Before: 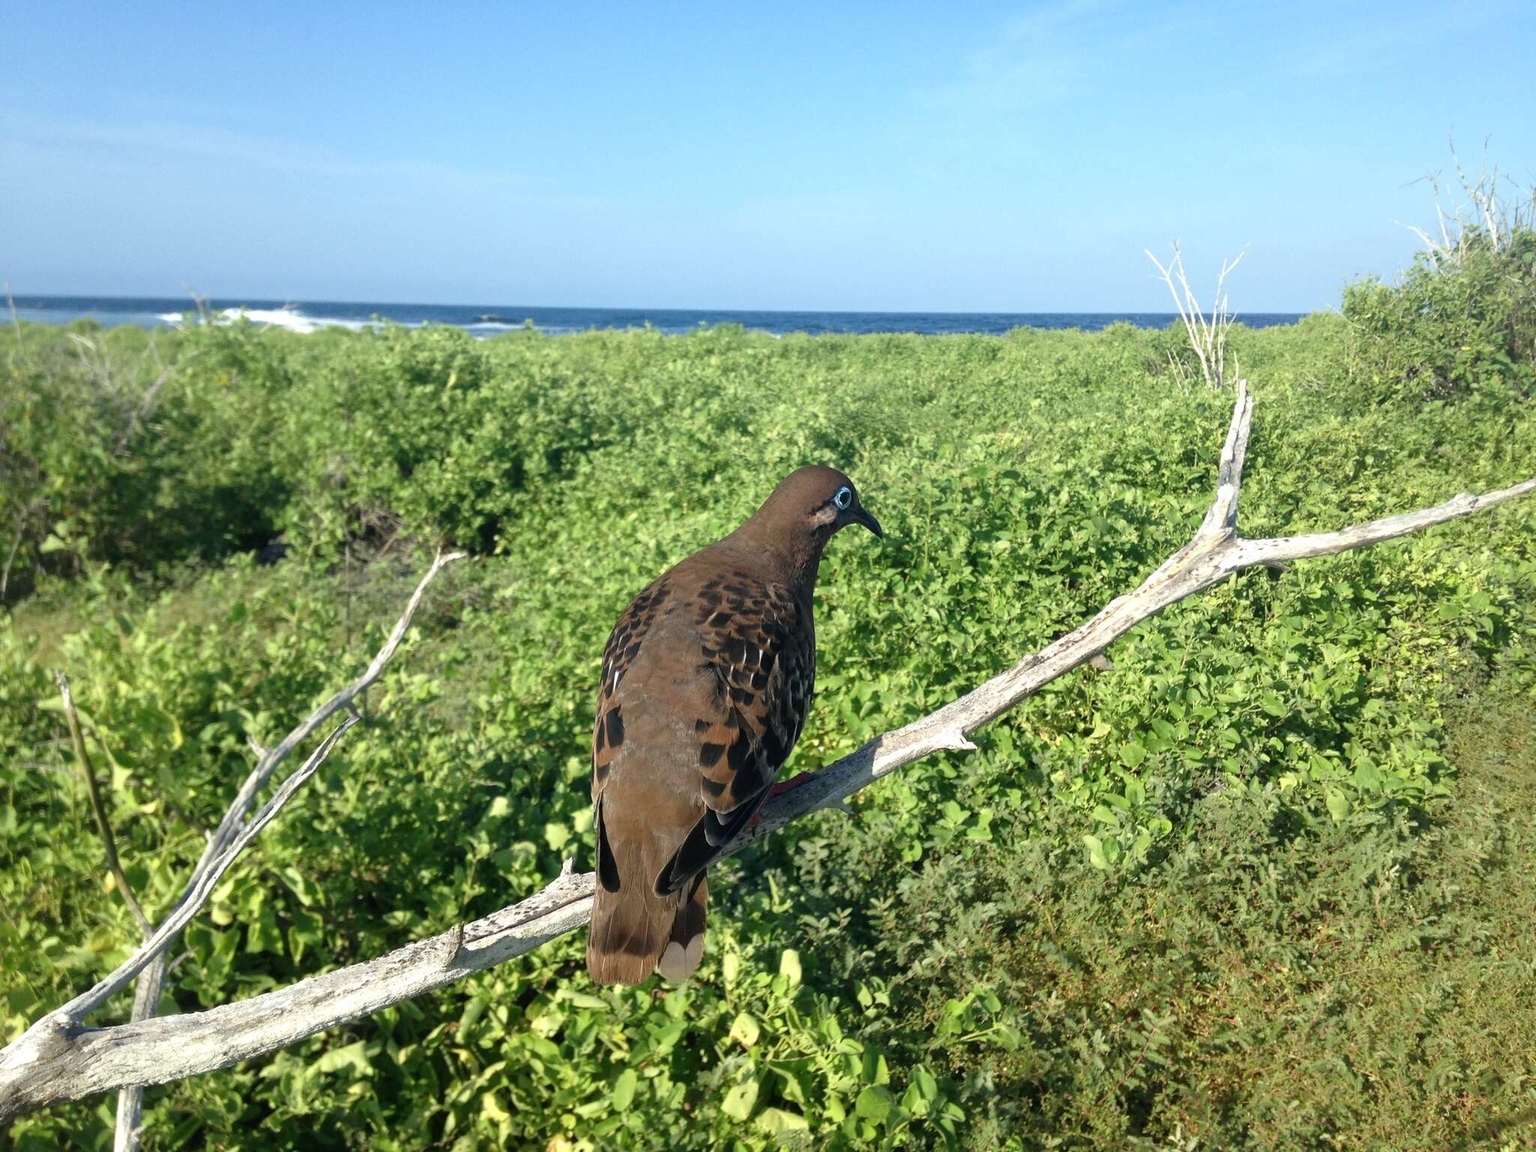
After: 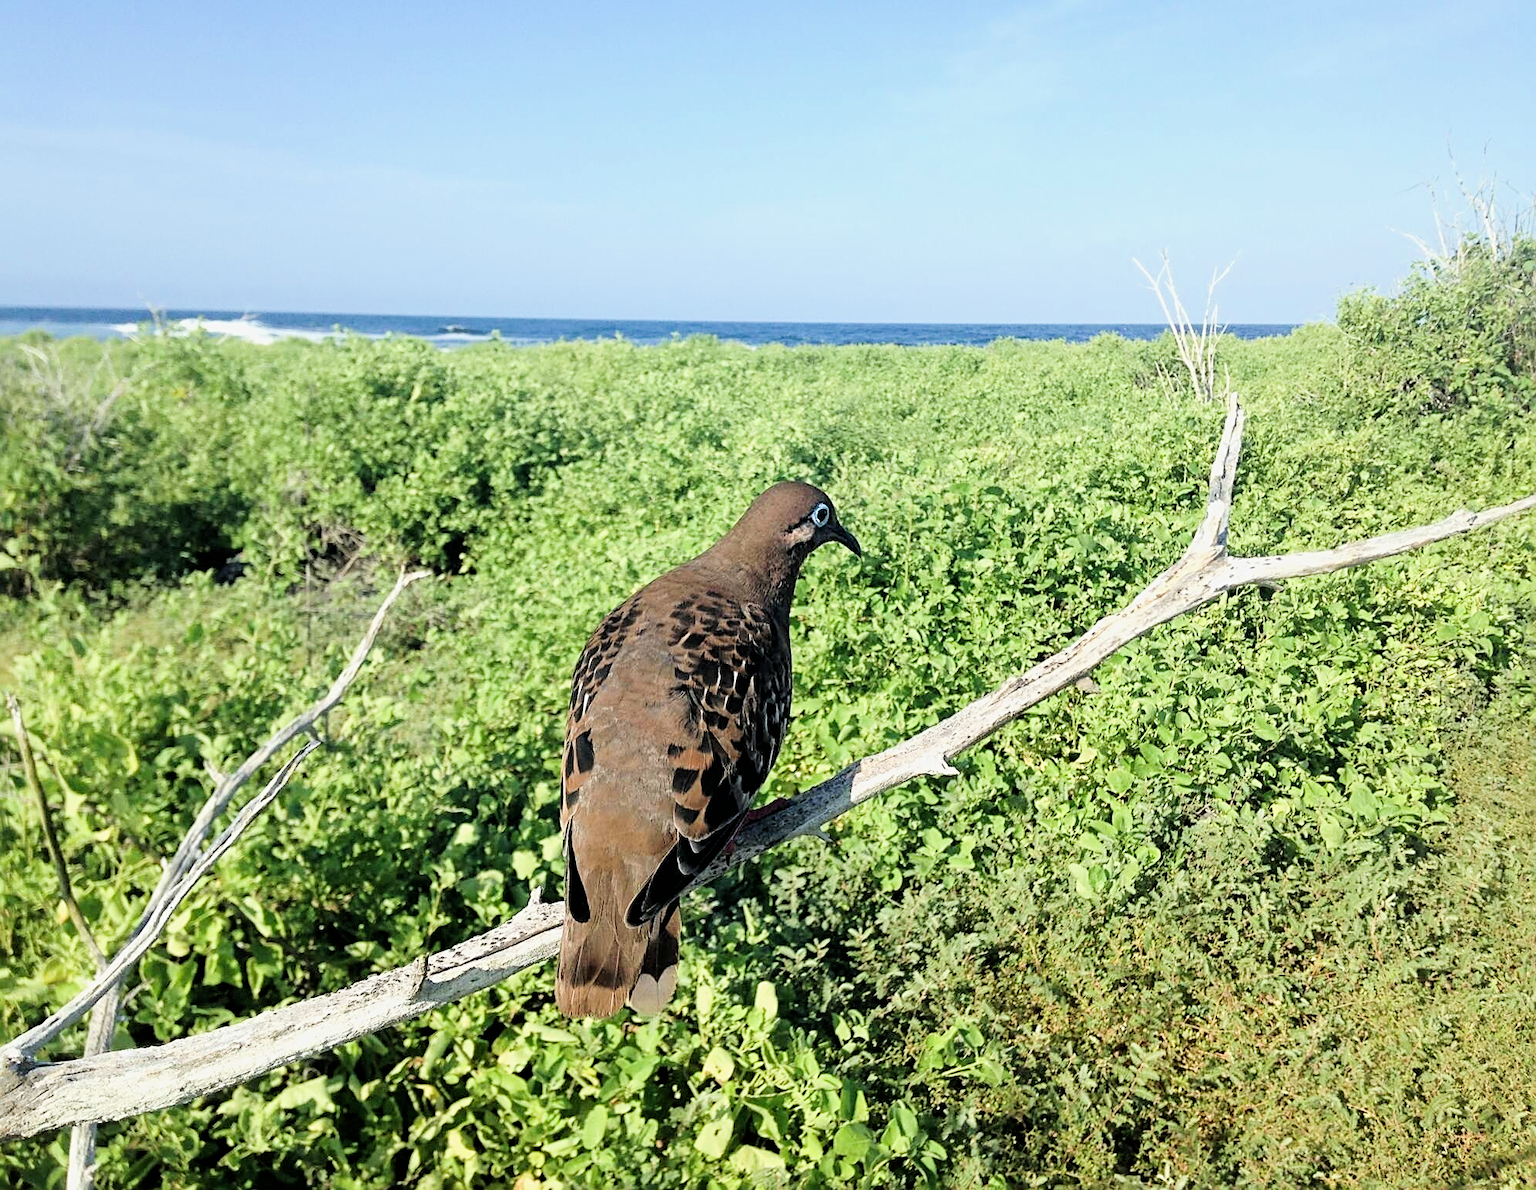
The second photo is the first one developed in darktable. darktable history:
sharpen: radius 2.543, amount 0.636
exposure: exposure 0.77 EV, compensate highlight preservation false
crop and rotate: left 3.238%
filmic rgb: black relative exposure -5 EV, hardness 2.88, contrast 1.2
